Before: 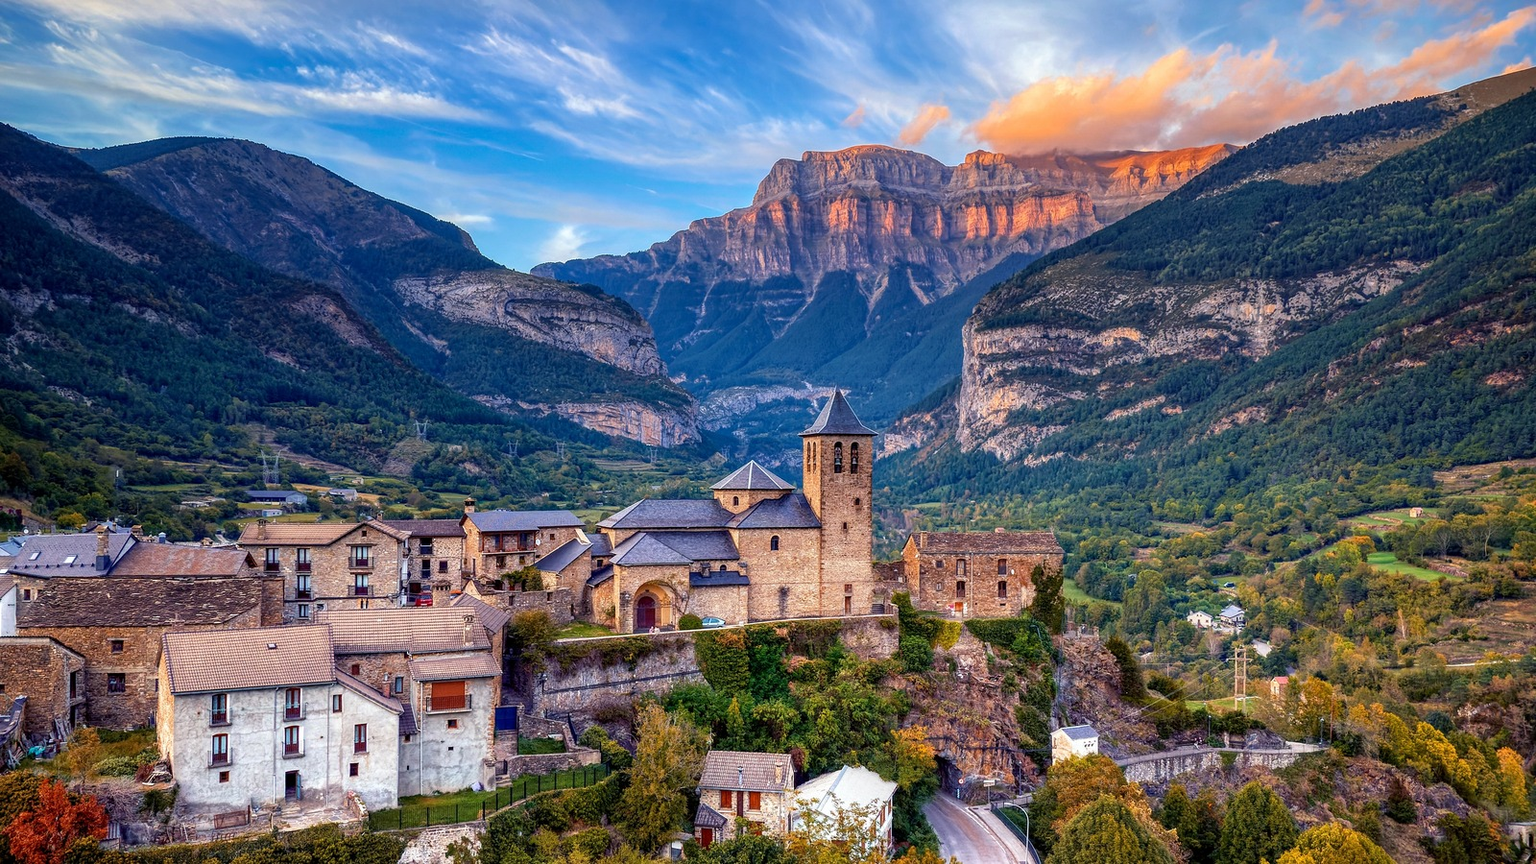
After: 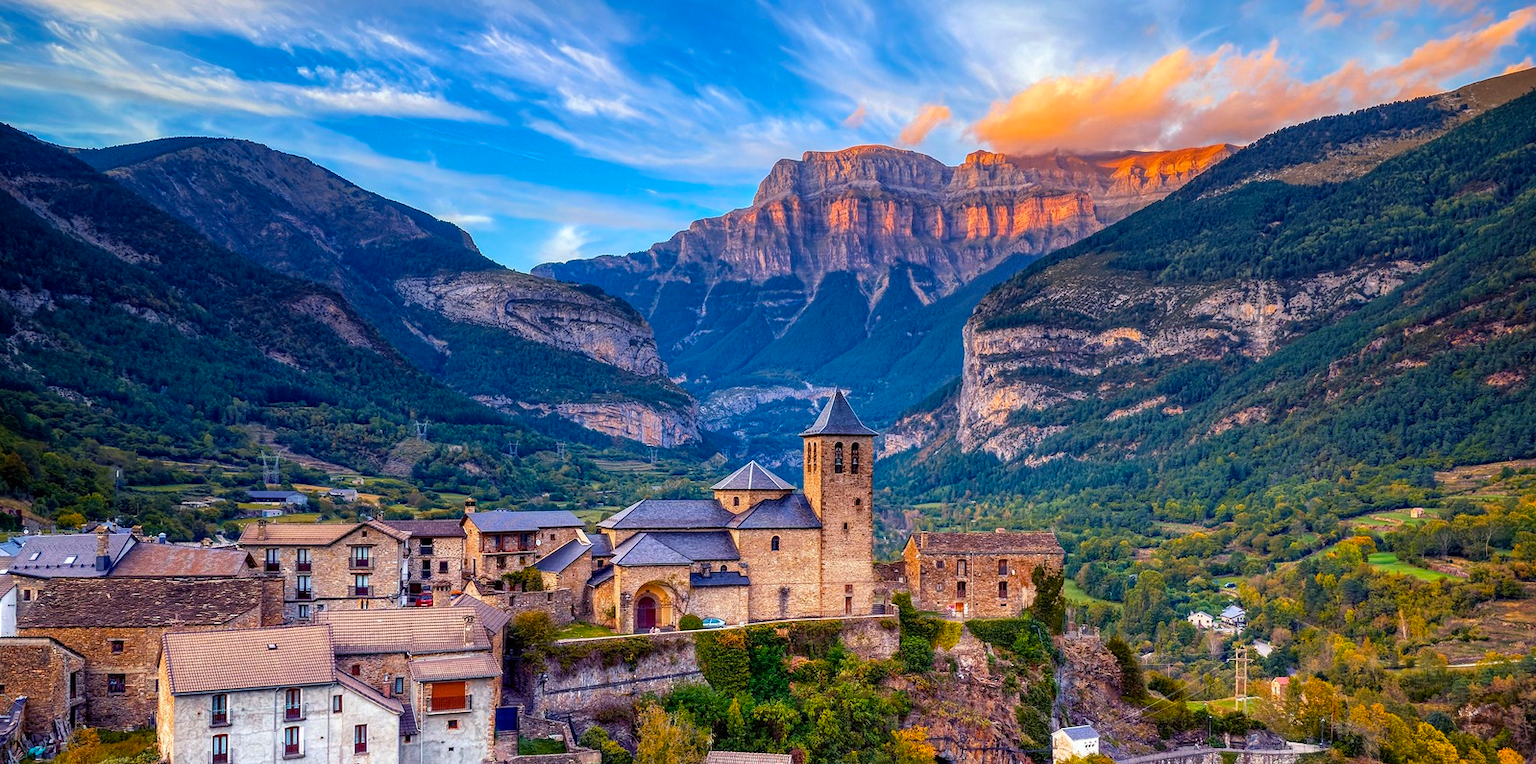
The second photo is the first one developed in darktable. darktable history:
crop and rotate: top 0%, bottom 11.49%
color balance rgb: perceptual saturation grading › global saturation 20%, global vibrance 20%
